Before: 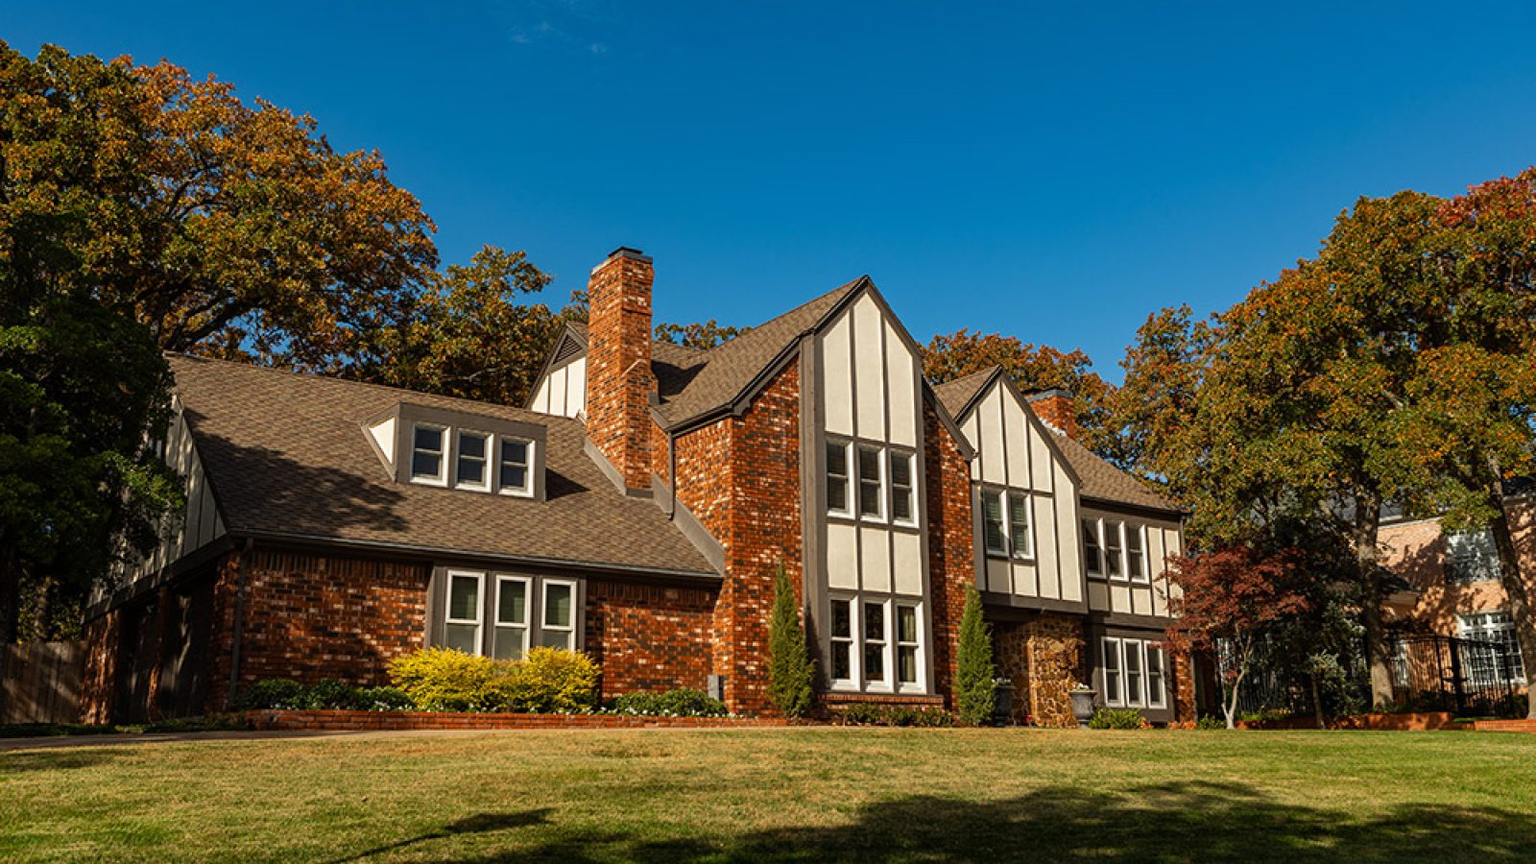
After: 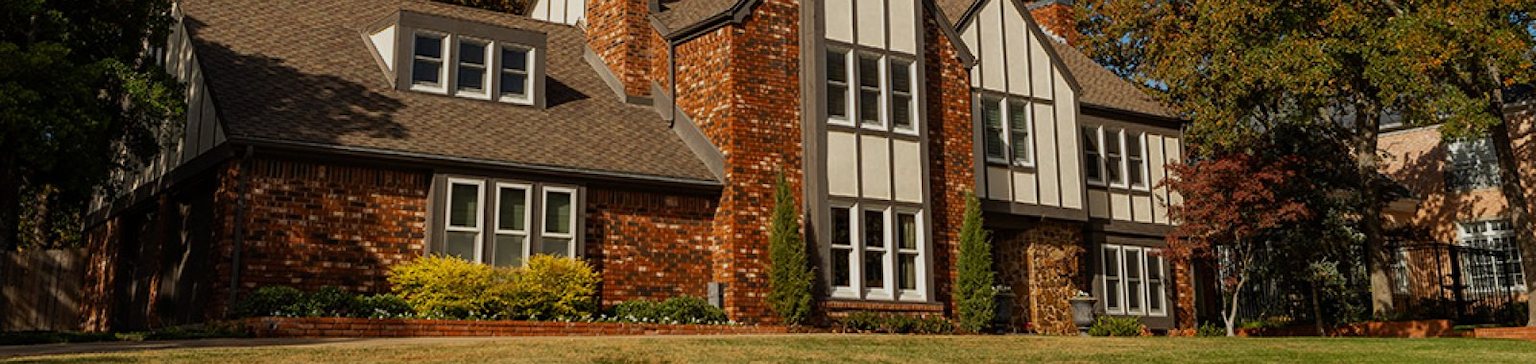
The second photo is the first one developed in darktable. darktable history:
exposure: exposure -0.422 EV, compensate highlight preservation false
crop: top 45.531%, bottom 12.234%
